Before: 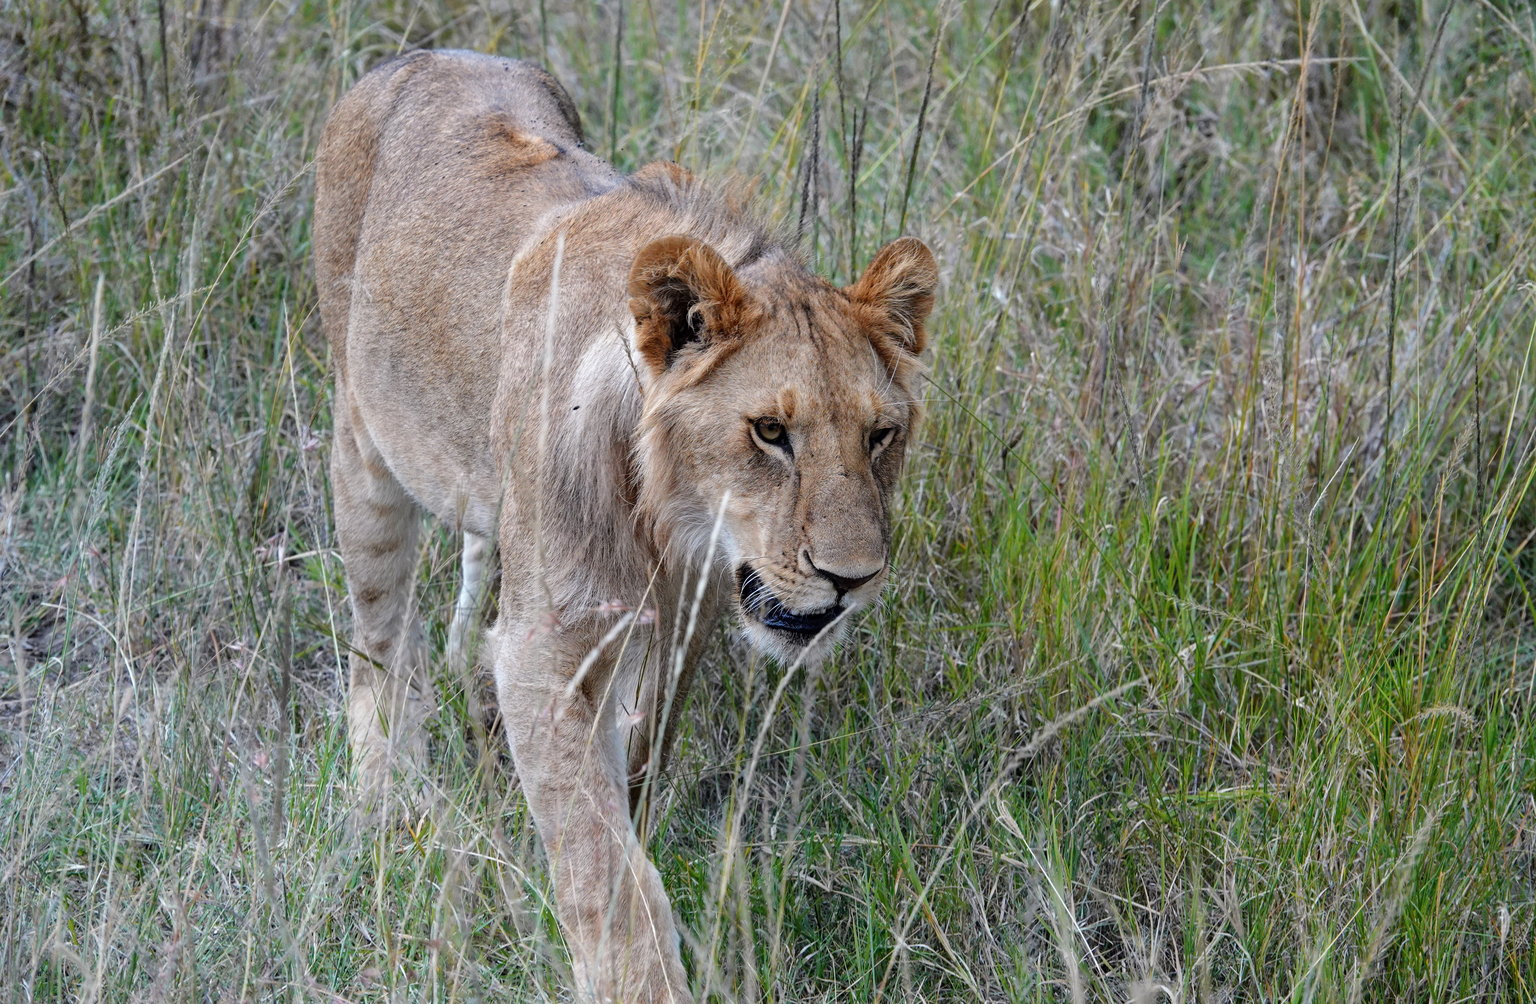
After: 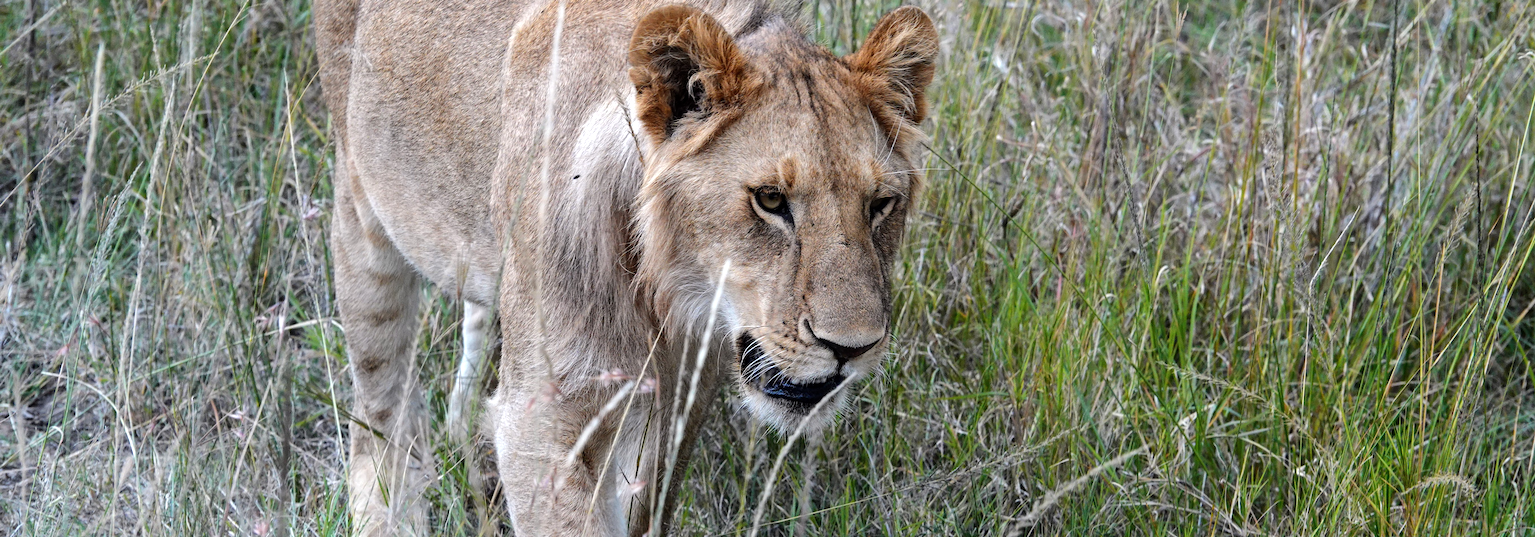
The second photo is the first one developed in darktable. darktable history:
tone equalizer: -8 EV -0.417 EV, -7 EV -0.389 EV, -6 EV -0.333 EV, -5 EV -0.222 EV, -3 EV 0.222 EV, -2 EV 0.333 EV, -1 EV 0.389 EV, +0 EV 0.417 EV, edges refinement/feathering 500, mask exposure compensation -1.57 EV, preserve details no
crop and rotate: top 23.043%, bottom 23.437%
